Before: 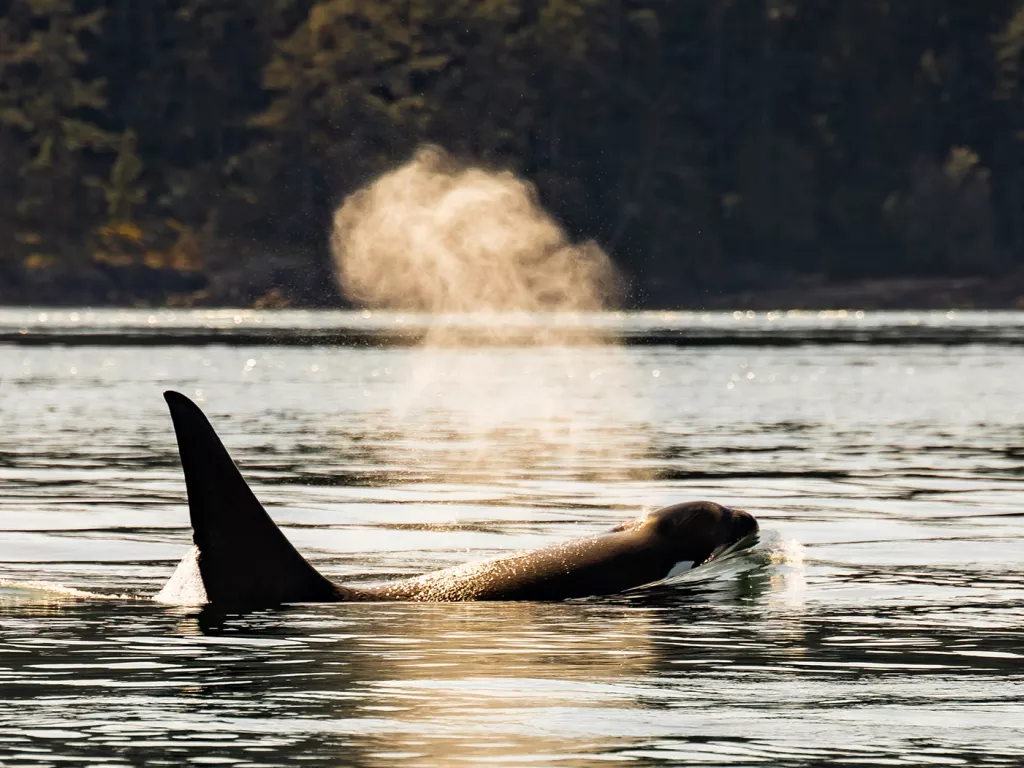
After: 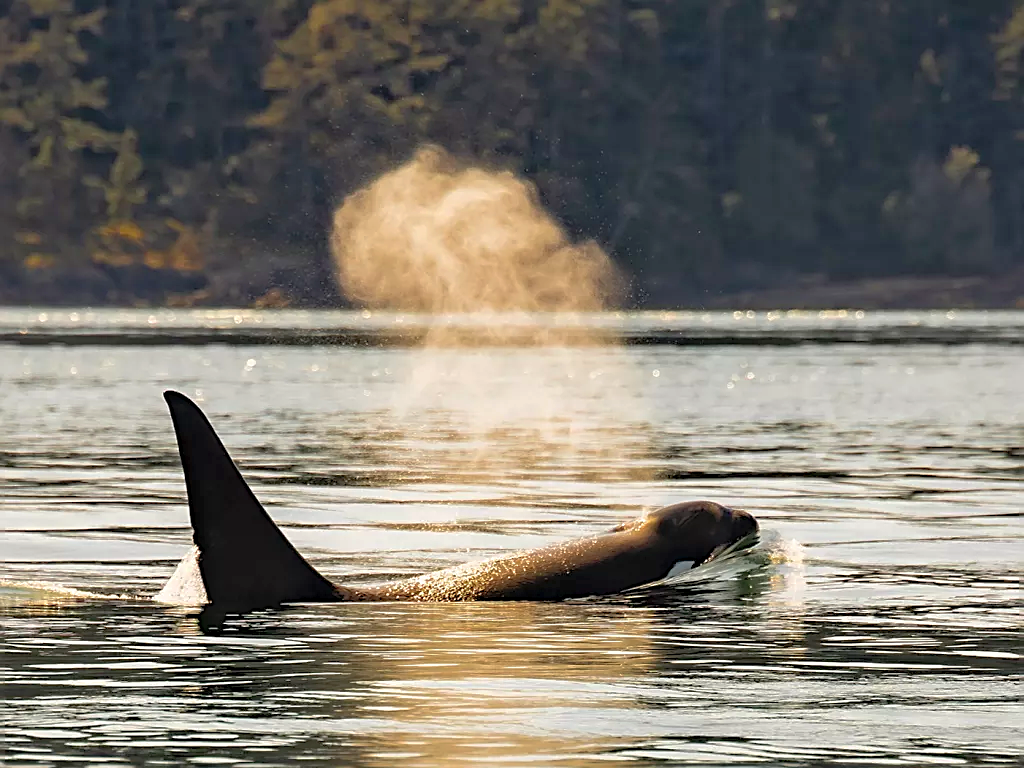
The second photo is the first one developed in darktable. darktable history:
shadows and highlights: on, module defaults
sharpen: on, module defaults
contrast brightness saturation: brightness 0.09, saturation 0.19
